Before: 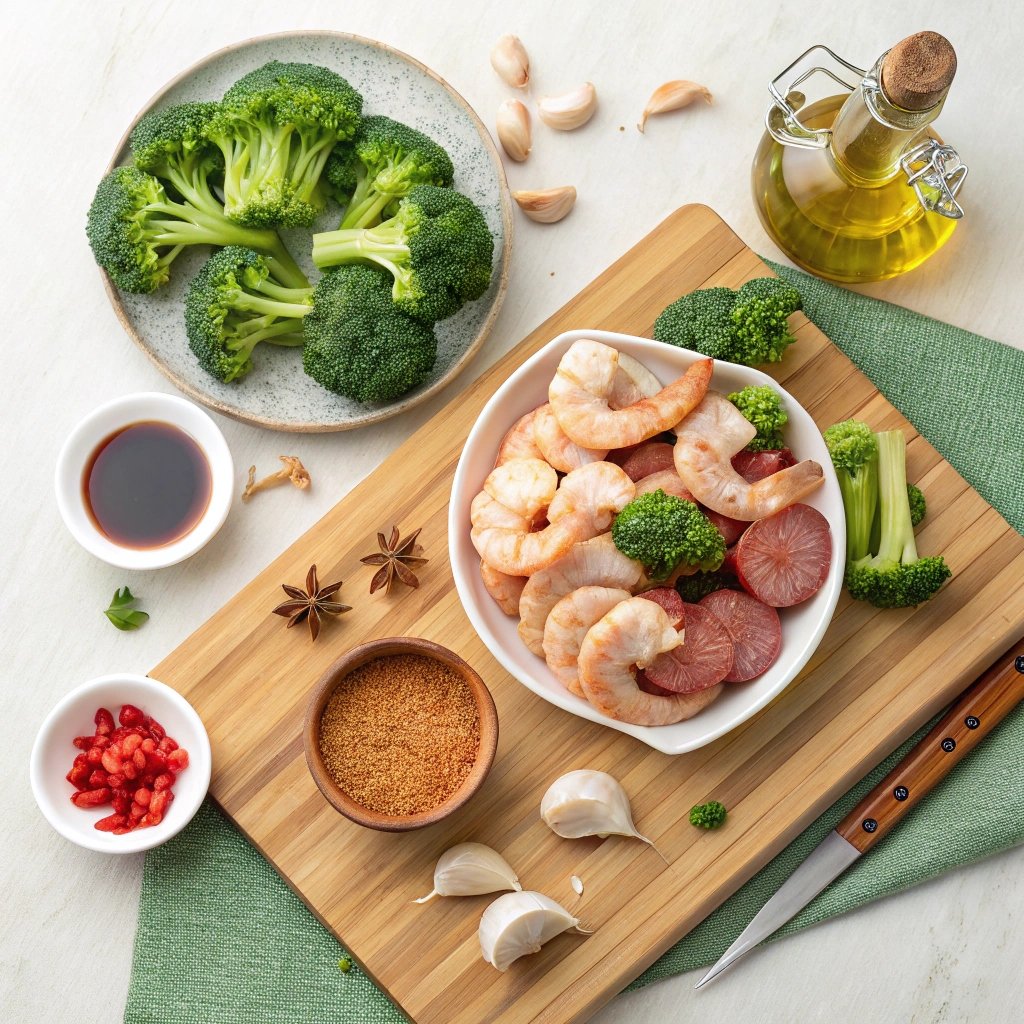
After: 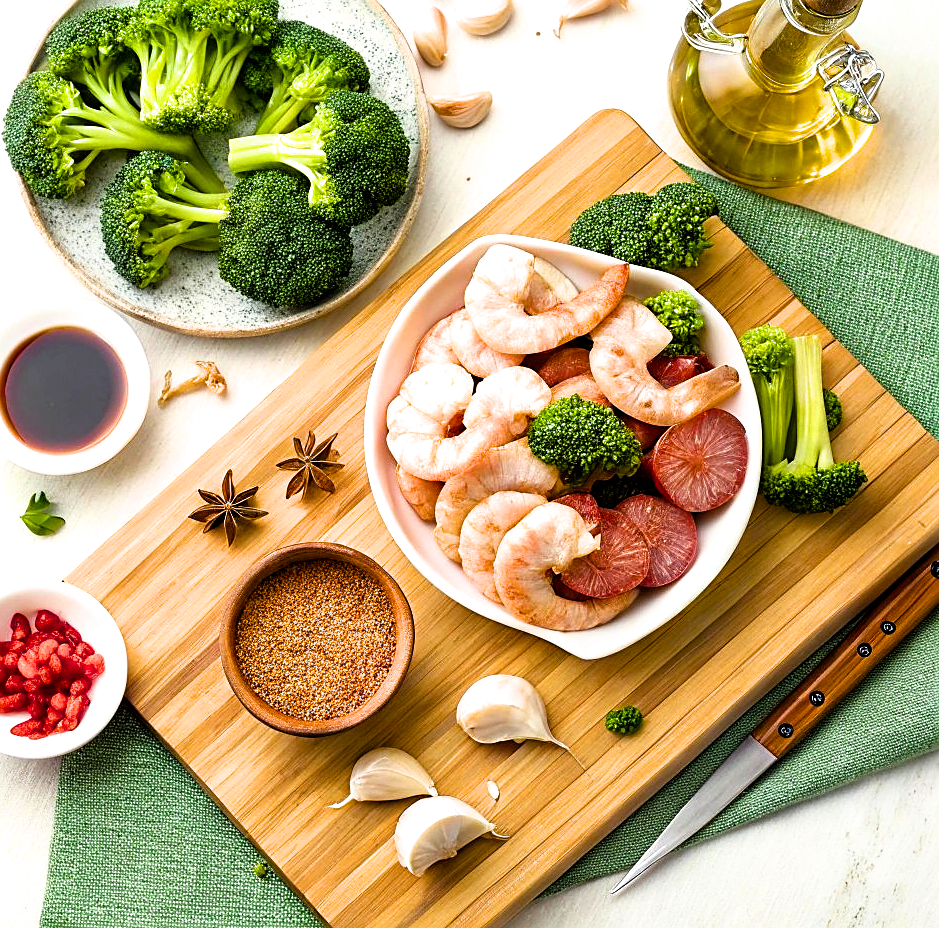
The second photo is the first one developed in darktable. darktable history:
color balance rgb: highlights gain › luminance 14.96%, linear chroma grading › shadows 10.433%, linear chroma grading › highlights 9.99%, linear chroma grading › global chroma 15.527%, linear chroma grading › mid-tones 14.635%, perceptual saturation grading › global saturation 19.823%
crop and rotate: left 8.252%, top 9.347%
sharpen: on, module defaults
filmic rgb: black relative exposure -8.3 EV, white relative exposure 2.2 EV, threshold 5.97 EV, target white luminance 99.98%, hardness 7.18, latitude 74.57%, contrast 1.325, highlights saturation mix -1.74%, shadows ↔ highlights balance 29.92%, enable highlight reconstruction true
